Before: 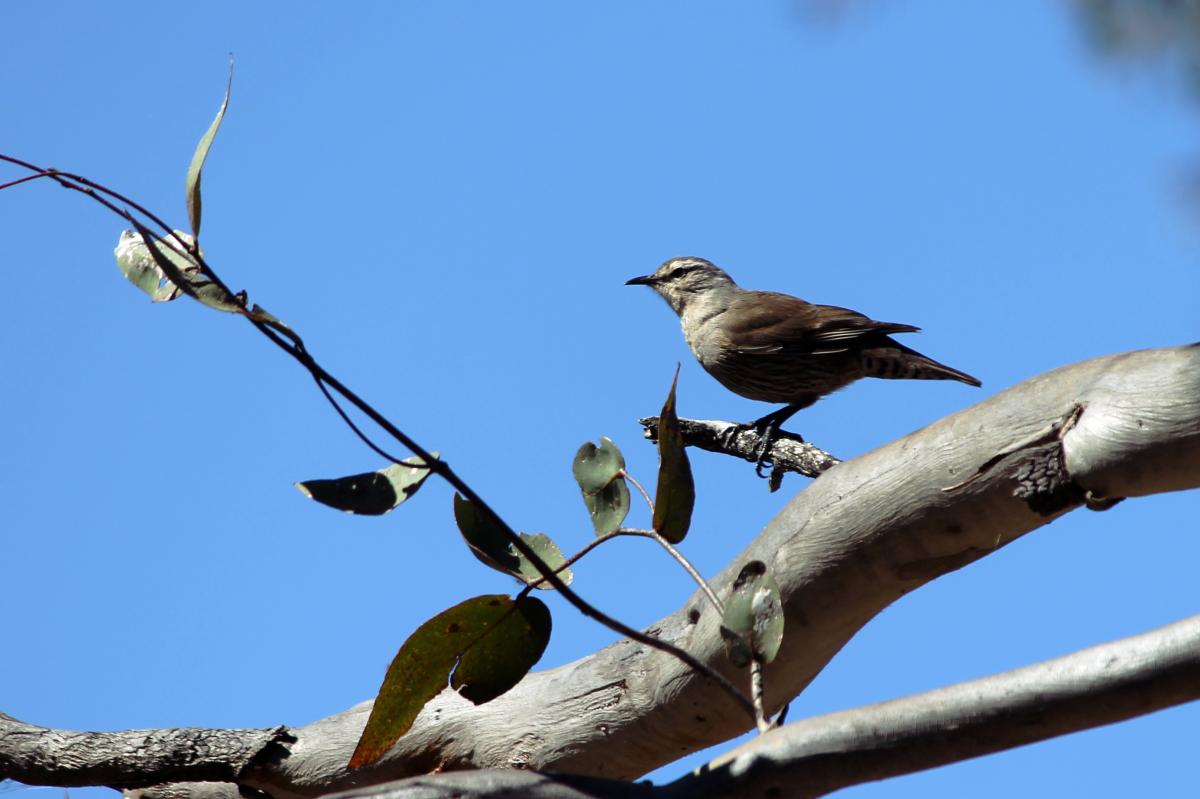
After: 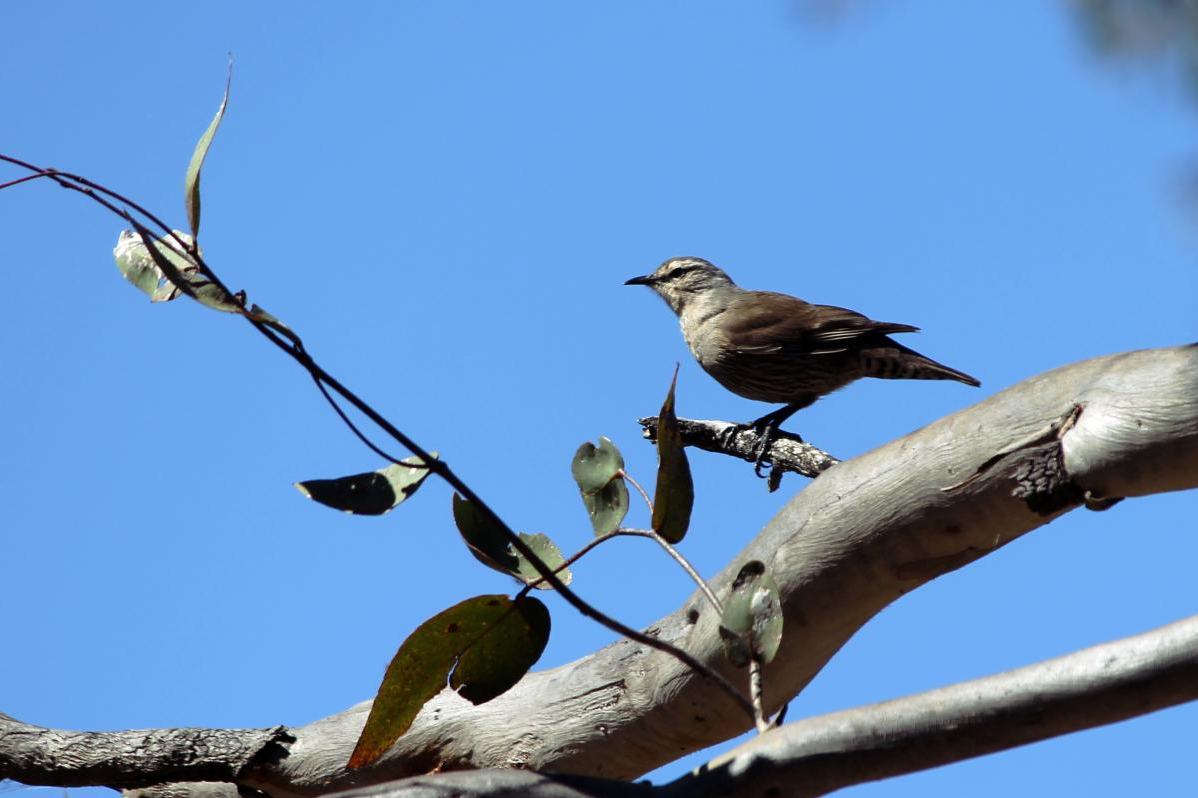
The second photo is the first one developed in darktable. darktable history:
white balance: emerald 1
crop and rotate: left 0.126%
